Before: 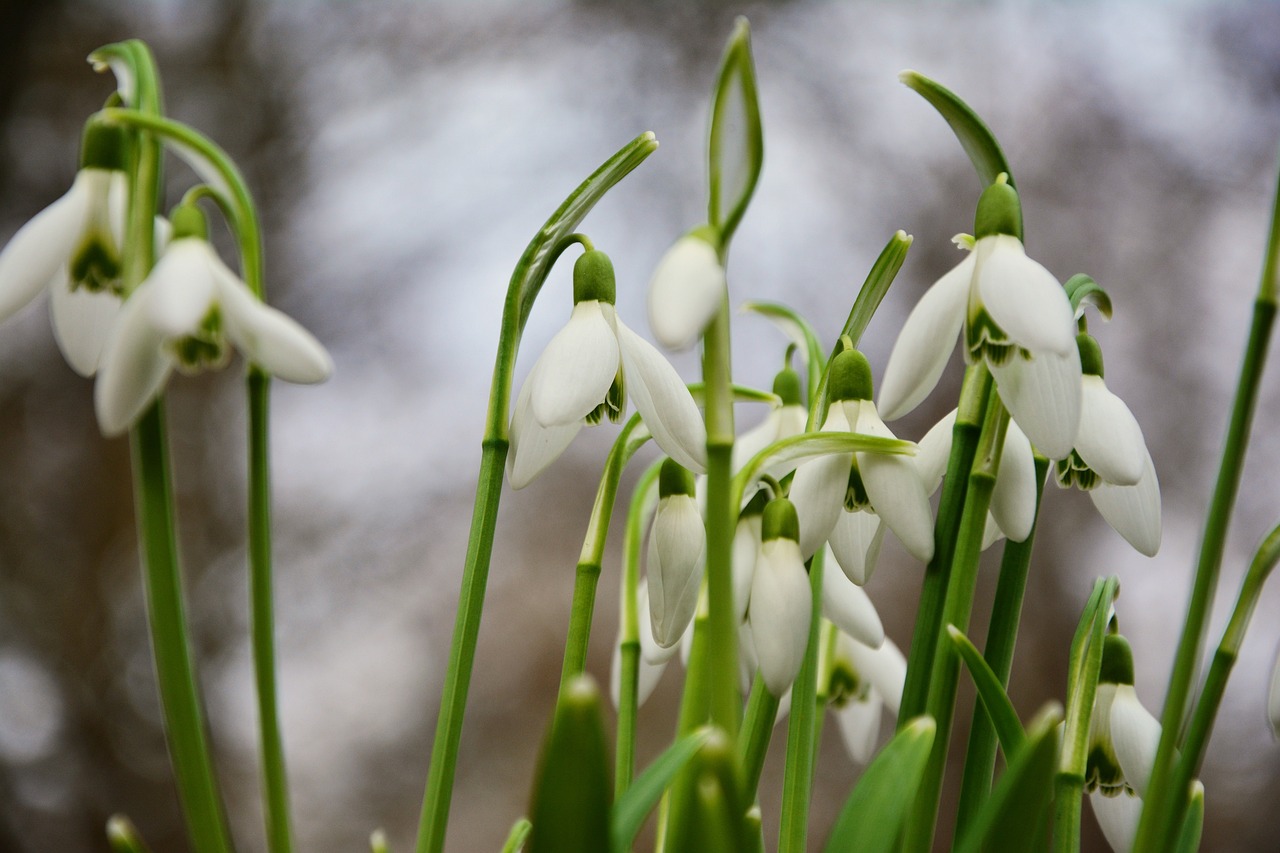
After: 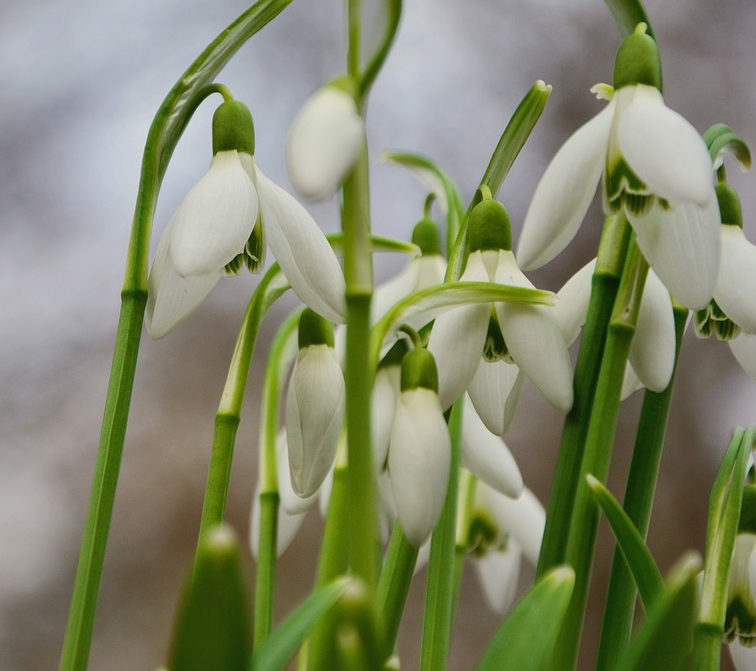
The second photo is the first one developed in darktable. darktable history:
crop and rotate: left 28.256%, top 17.734%, right 12.656%, bottom 3.573%
exposure: exposure -0.04 EV, compensate highlight preservation false
shadows and highlights: on, module defaults
